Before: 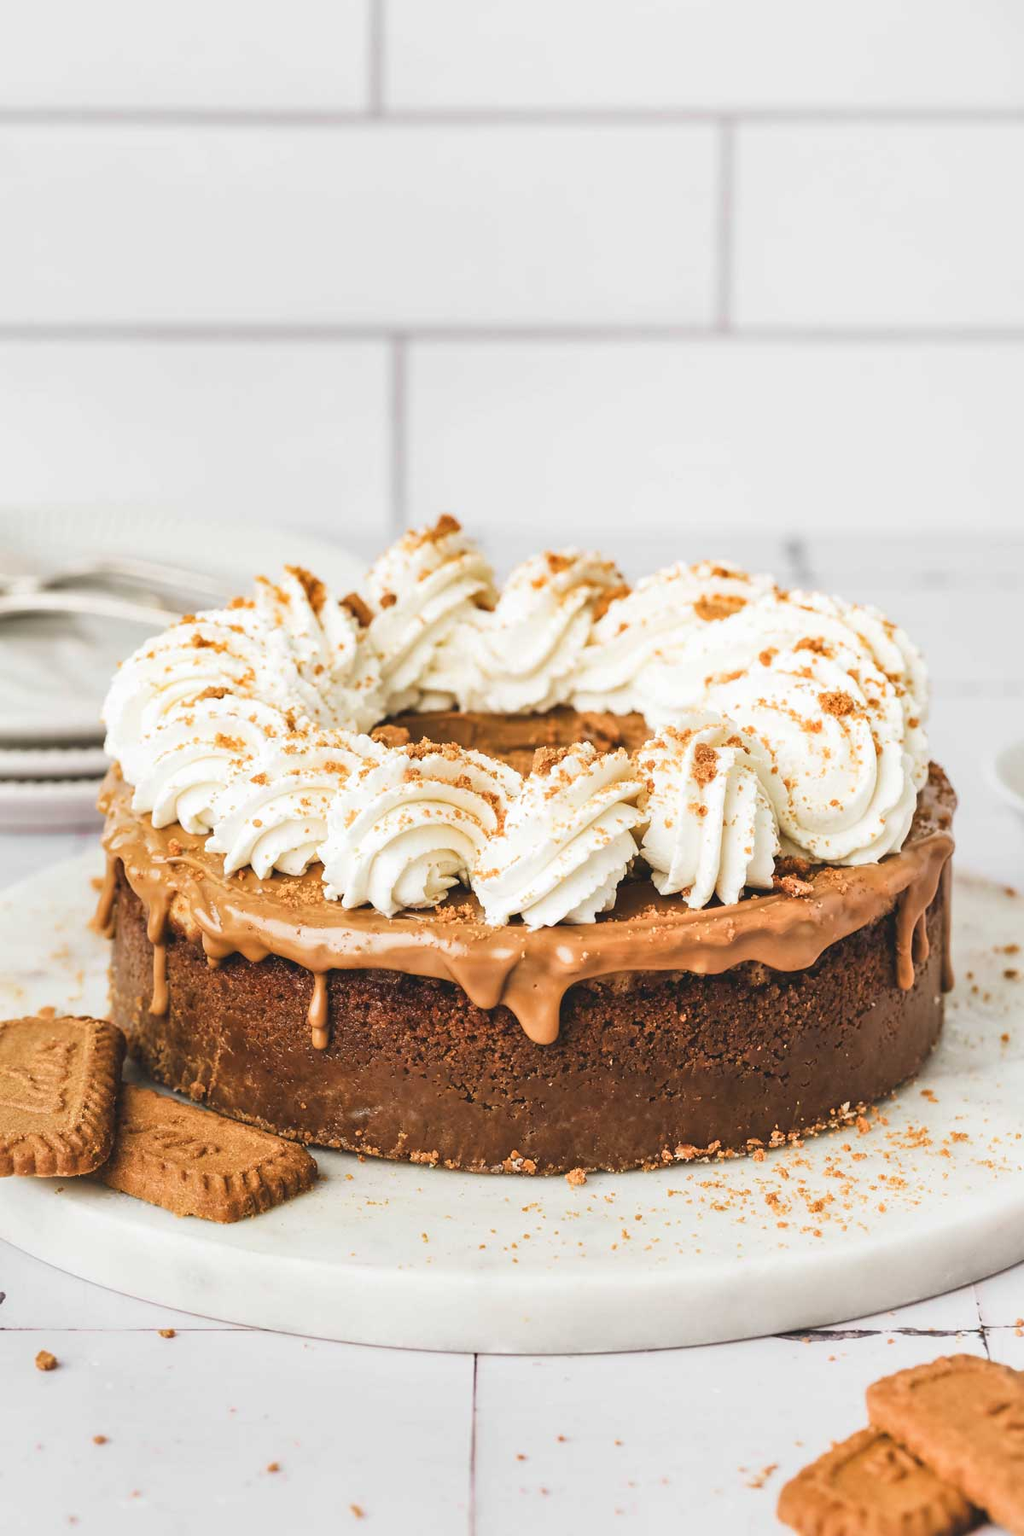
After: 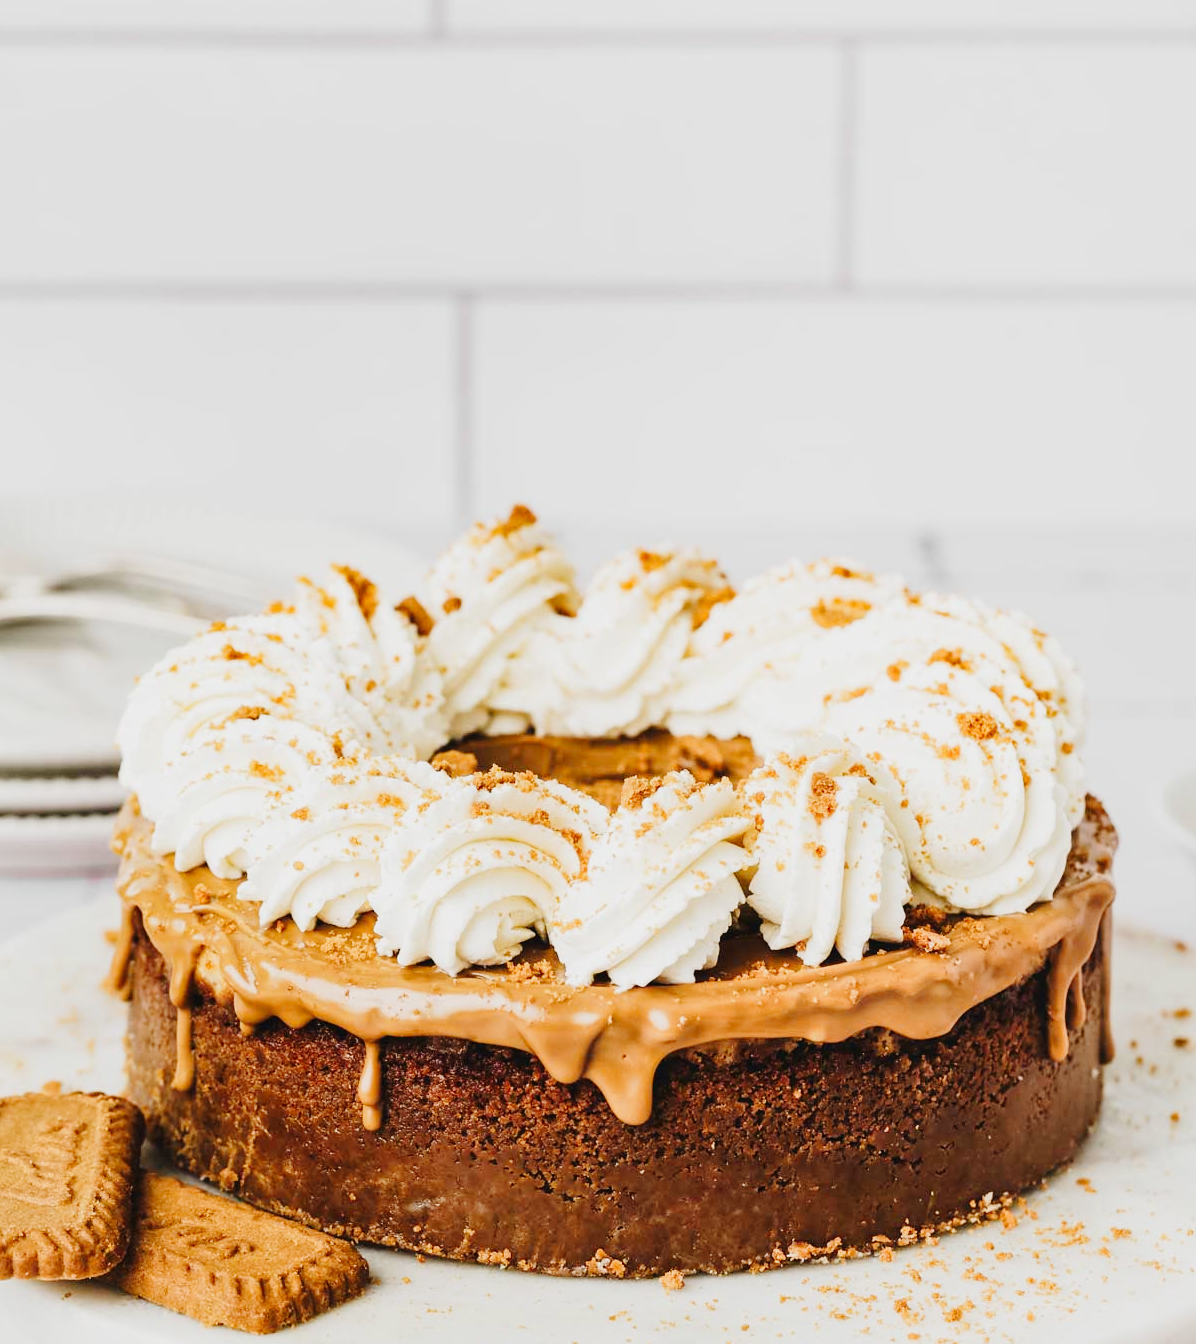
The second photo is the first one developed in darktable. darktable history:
crop: left 0.303%, top 5.538%, bottom 19.749%
tone curve: curves: ch0 [(0, 0) (0.049, 0.01) (0.154, 0.081) (0.491, 0.56) (0.739, 0.794) (0.992, 0.937)]; ch1 [(0, 0) (0.172, 0.123) (0.317, 0.272) (0.401, 0.422) (0.499, 0.497) (0.531, 0.54) (0.615, 0.603) (0.741, 0.783) (1, 1)]; ch2 [(0, 0) (0.411, 0.424) (0.462, 0.464) (0.502, 0.489) (0.544, 0.551) (0.686, 0.638) (1, 1)], preserve colors none
